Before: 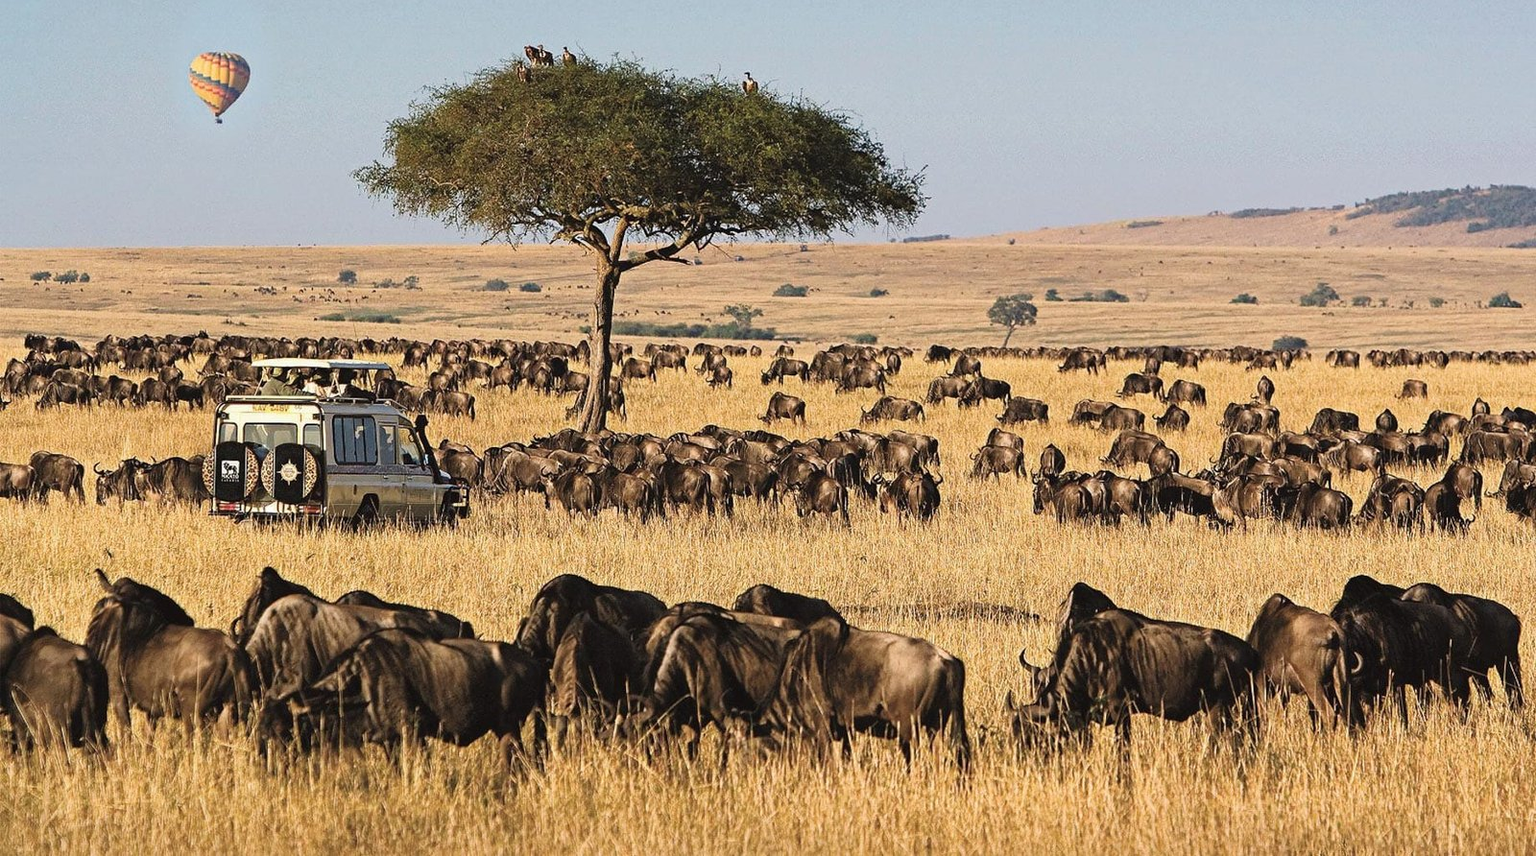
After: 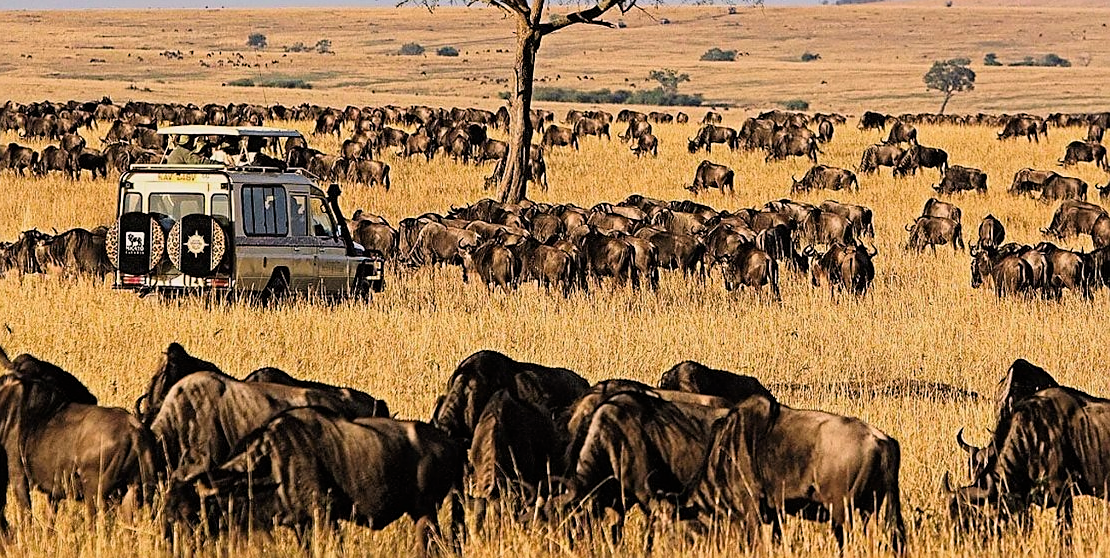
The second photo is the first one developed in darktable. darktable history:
color correction: highlights a* 3.24, highlights b* 1.7, saturation 1.17
crop: left 6.623%, top 27.905%, right 23.957%, bottom 8.851%
filmic rgb: middle gray luminance 9.26%, black relative exposure -10.59 EV, white relative exposure 3.43 EV, threshold 2.99 EV, target black luminance 0%, hardness 5.96, latitude 59.55%, contrast 1.094, highlights saturation mix 5.14%, shadows ↔ highlights balance 29.09%, color science v6 (2022), iterations of high-quality reconstruction 10, enable highlight reconstruction true
sharpen: on, module defaults
